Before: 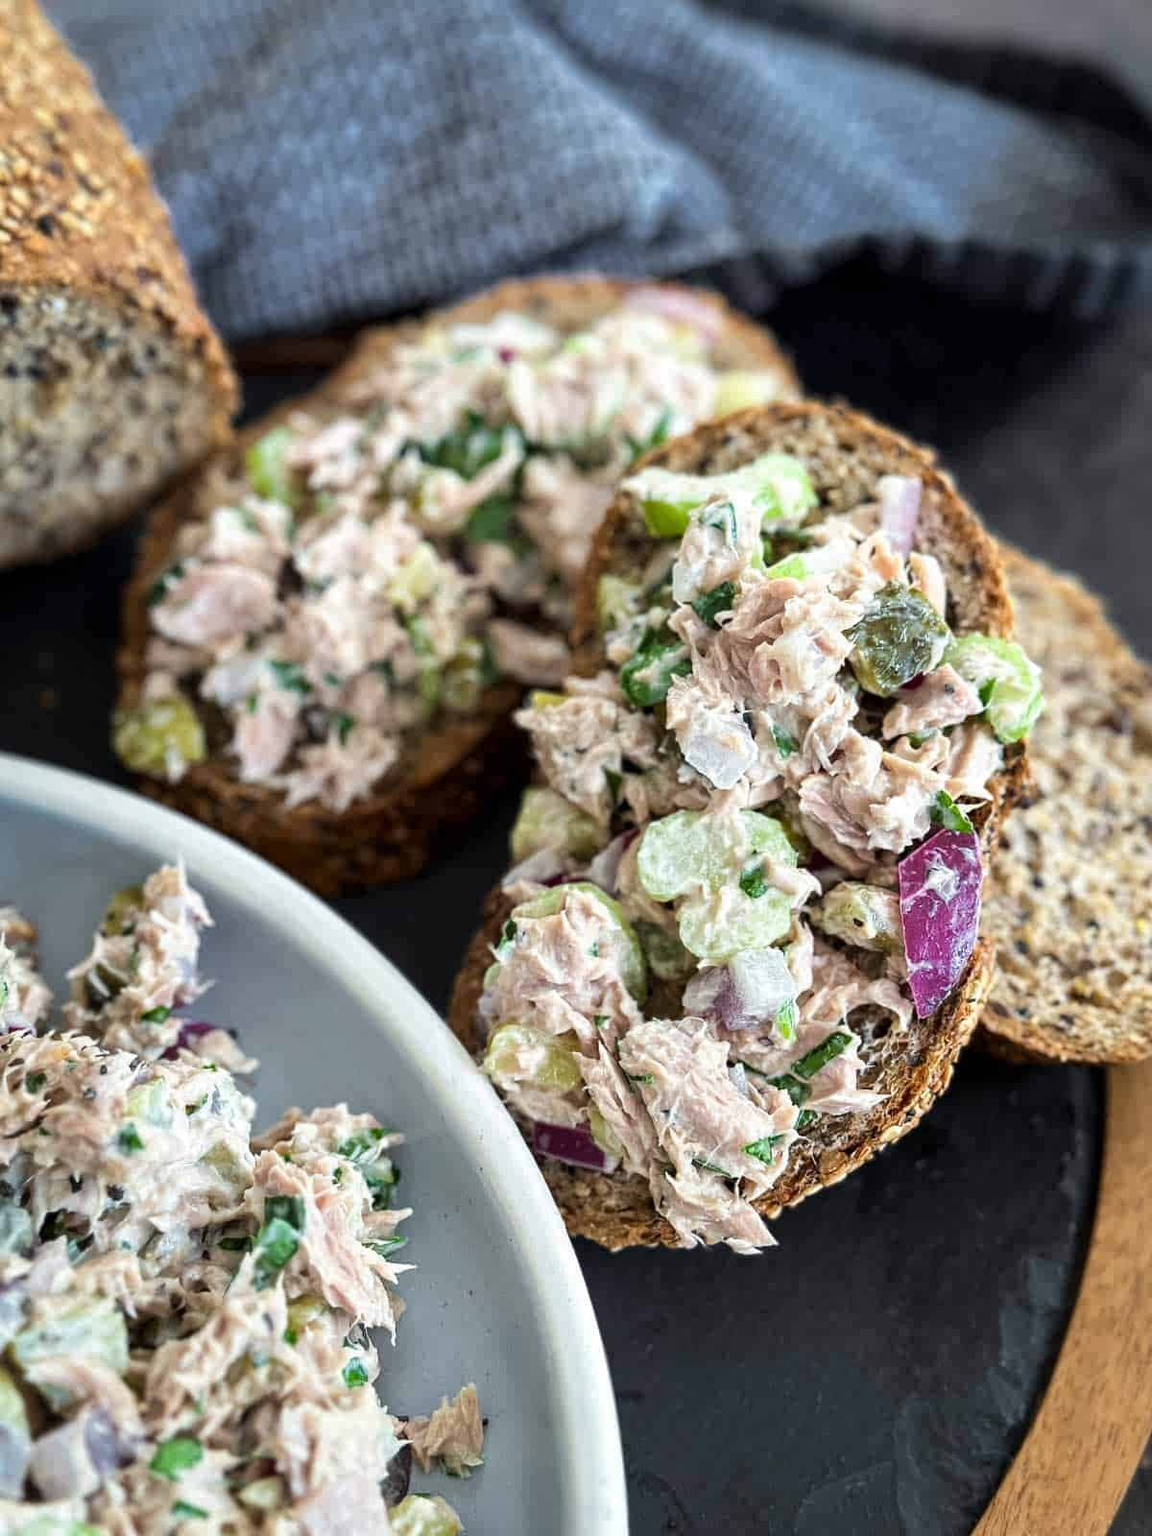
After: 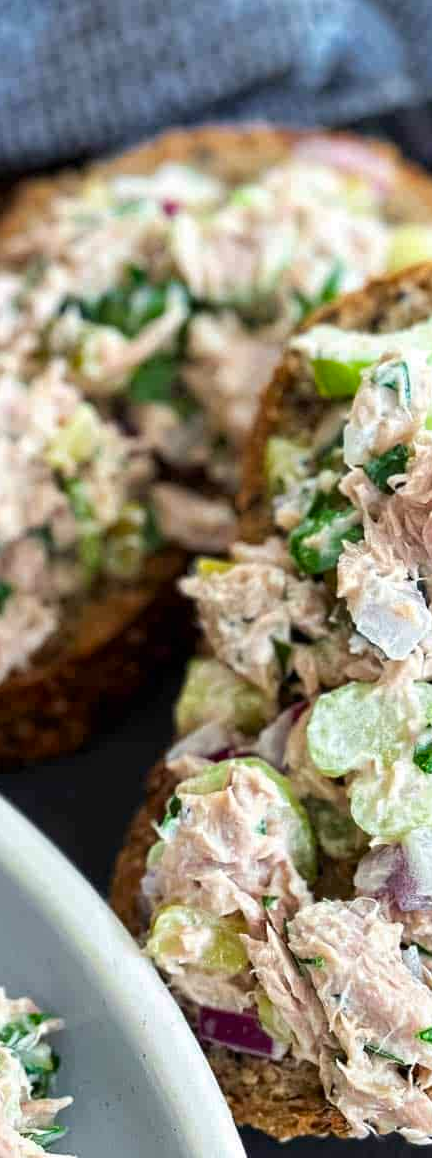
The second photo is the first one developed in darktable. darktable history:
color correction: highlights b* 0.043, saturation 1.3
crop and rotate: left 29.763%, top 10.164%, right 34.206%, bottom 17.46%
